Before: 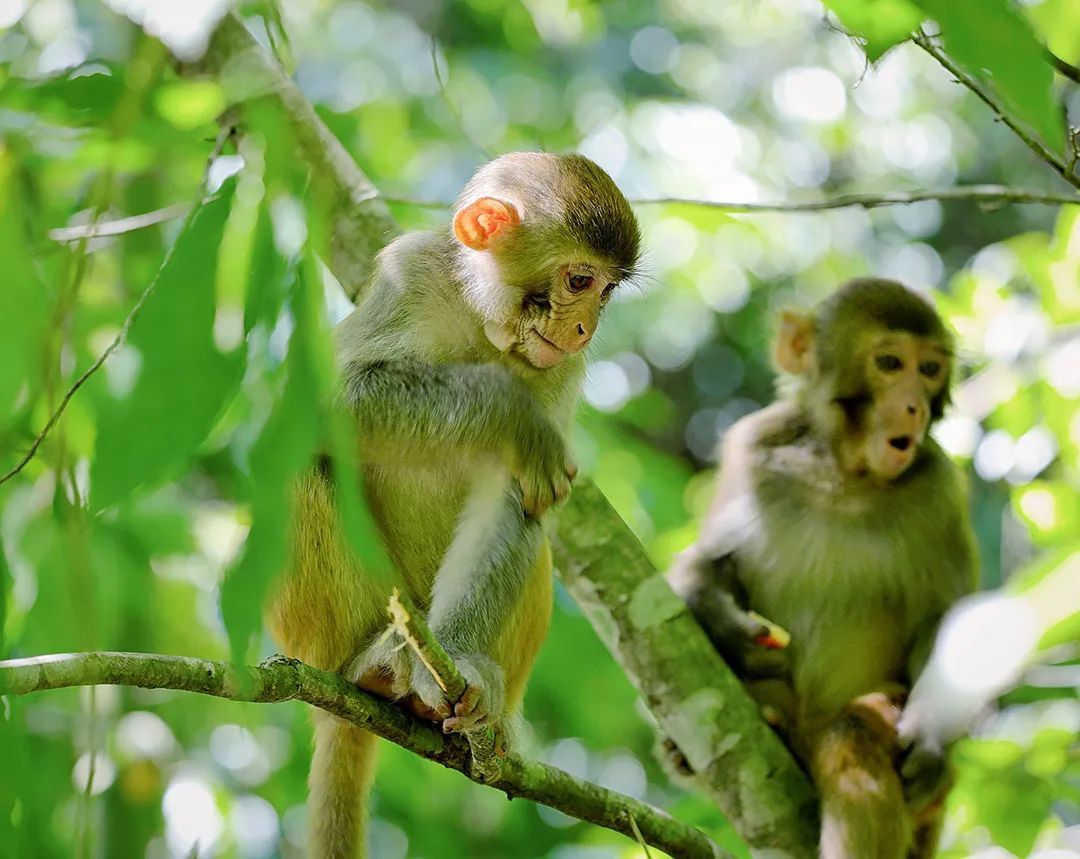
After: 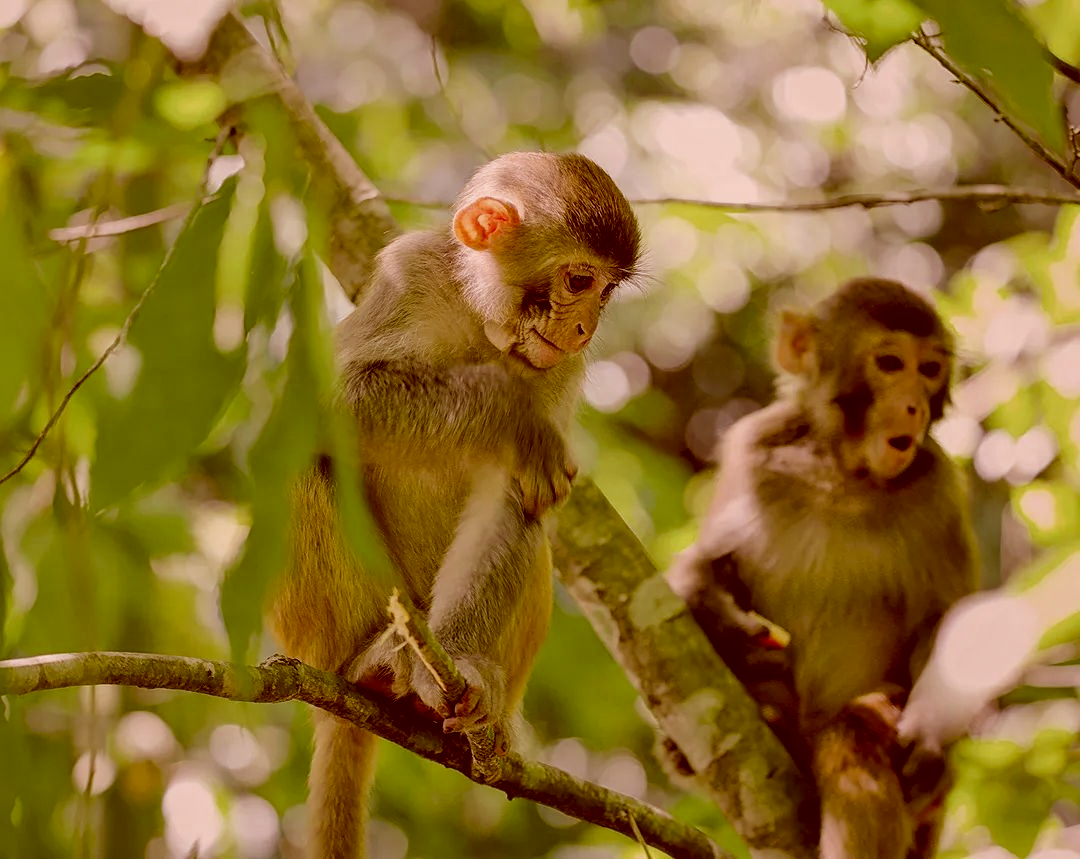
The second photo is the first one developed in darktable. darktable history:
exposure: black level correction 0.009, exposure -0.618 EV, compensate highlight preservation false
color correction: highlights a* 9.57, highlights b* 8.51, shadows a* 39.33, shadows b* 39.63, saturation 0.823
local contrast: on, module defaults
